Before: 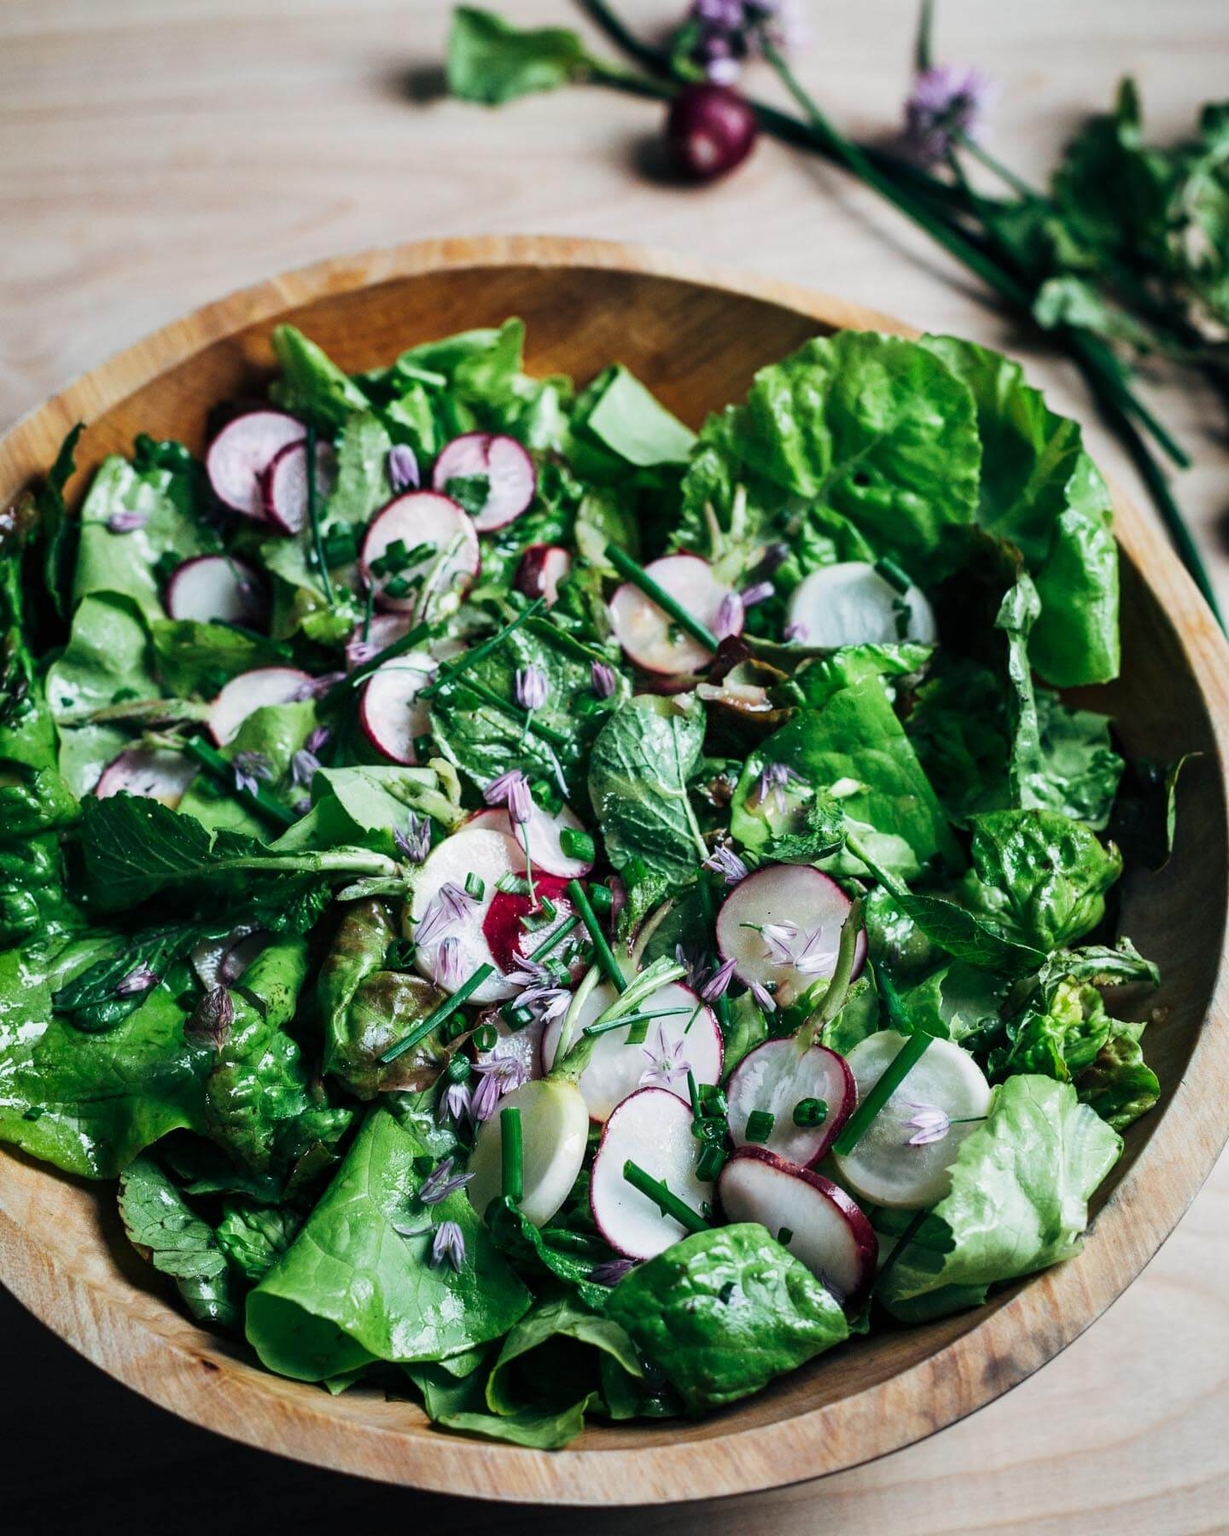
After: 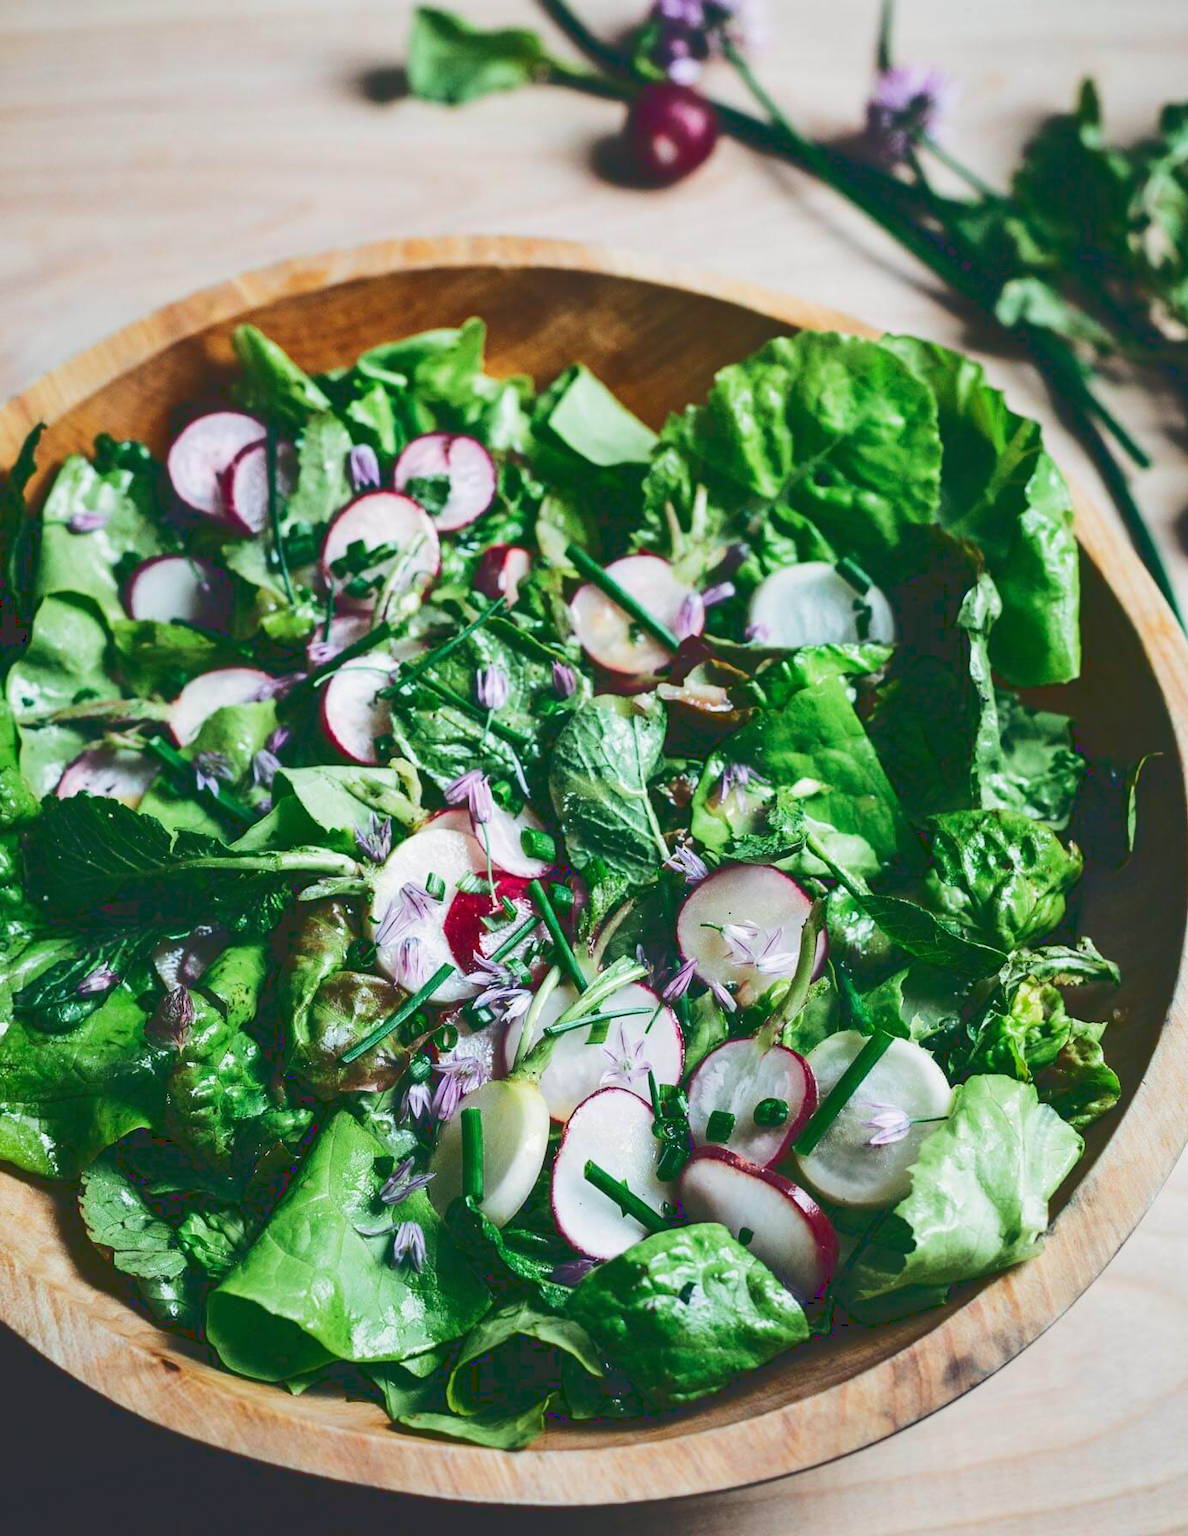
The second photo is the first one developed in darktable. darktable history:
crop and rotate: left 3.249%
base curve: curves: ch0 [(0, 0.024) (0.055, 0.065) (0.121, 0.166) (0.236, 0.319) (0.693, 0.726) (1, 1)]
tone equalizer: on, module defaults
